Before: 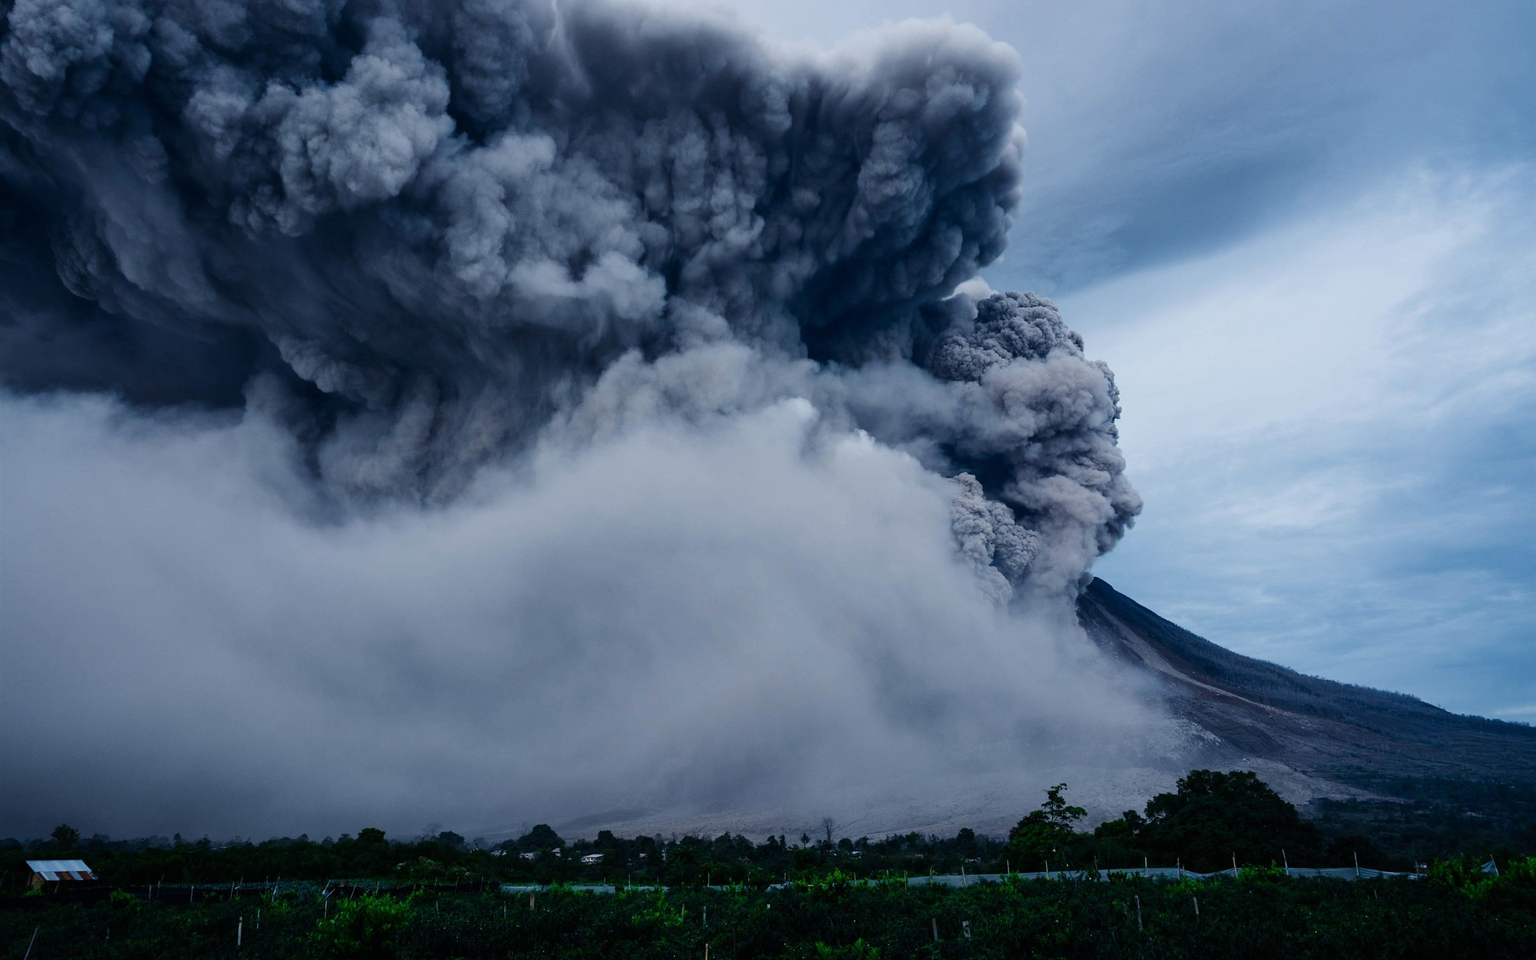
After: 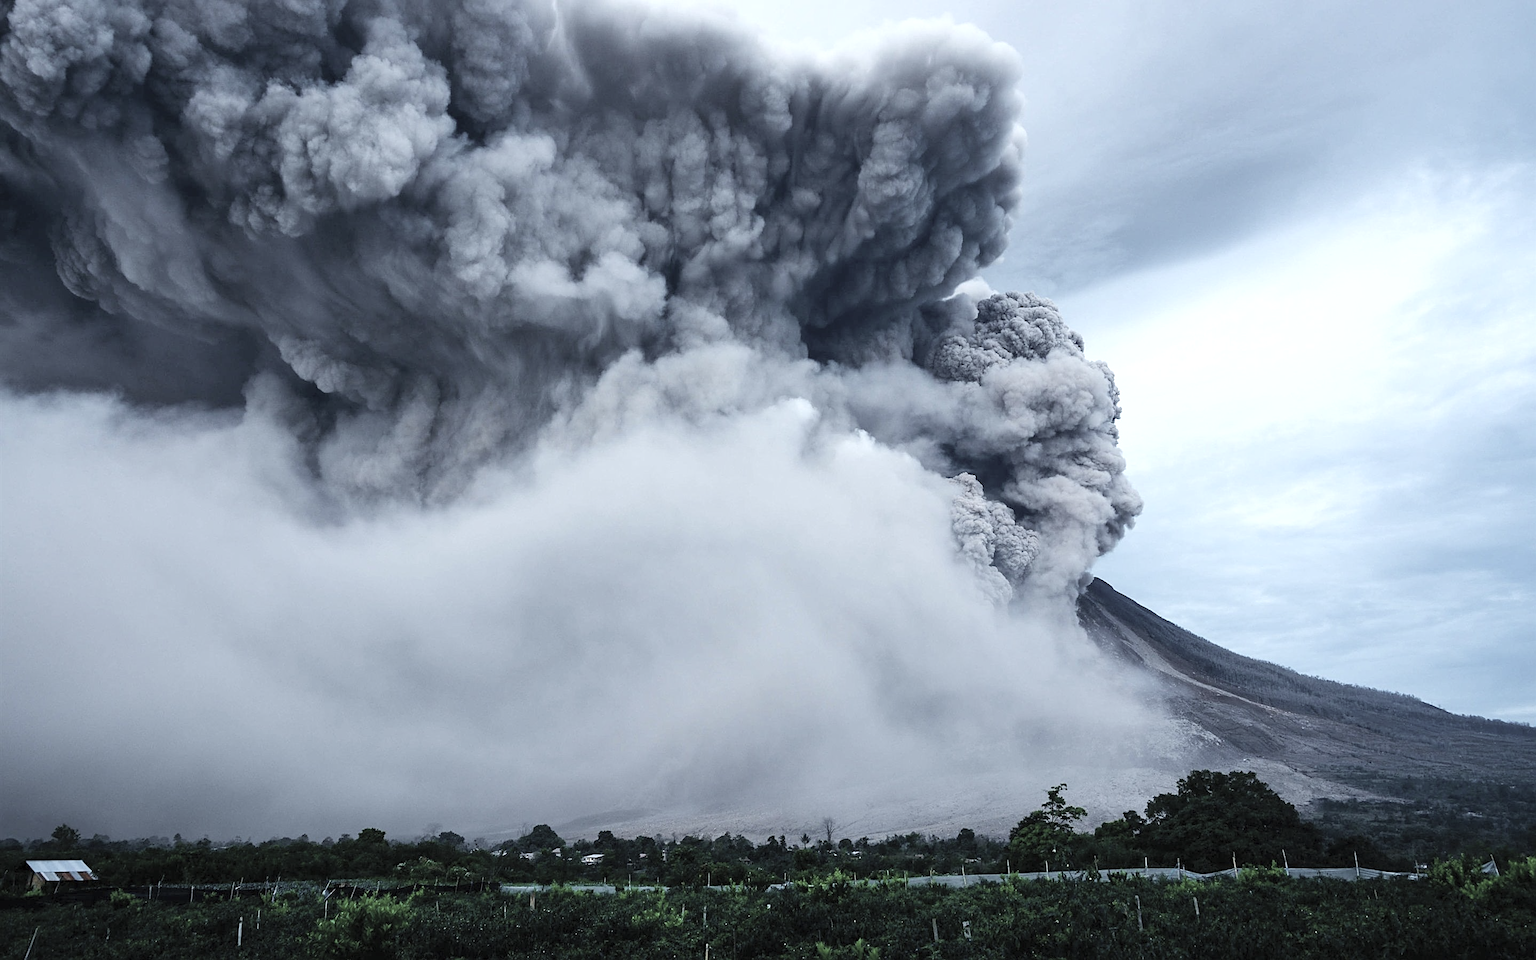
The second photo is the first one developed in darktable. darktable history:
exposure: exposure 0.781 EV, compensate highlight preservation false
white balance: red 0.978, blue 0.999
contrast brightness saturation: brightness 0.18, saturation -0.5
sharpen: on, module defaults
